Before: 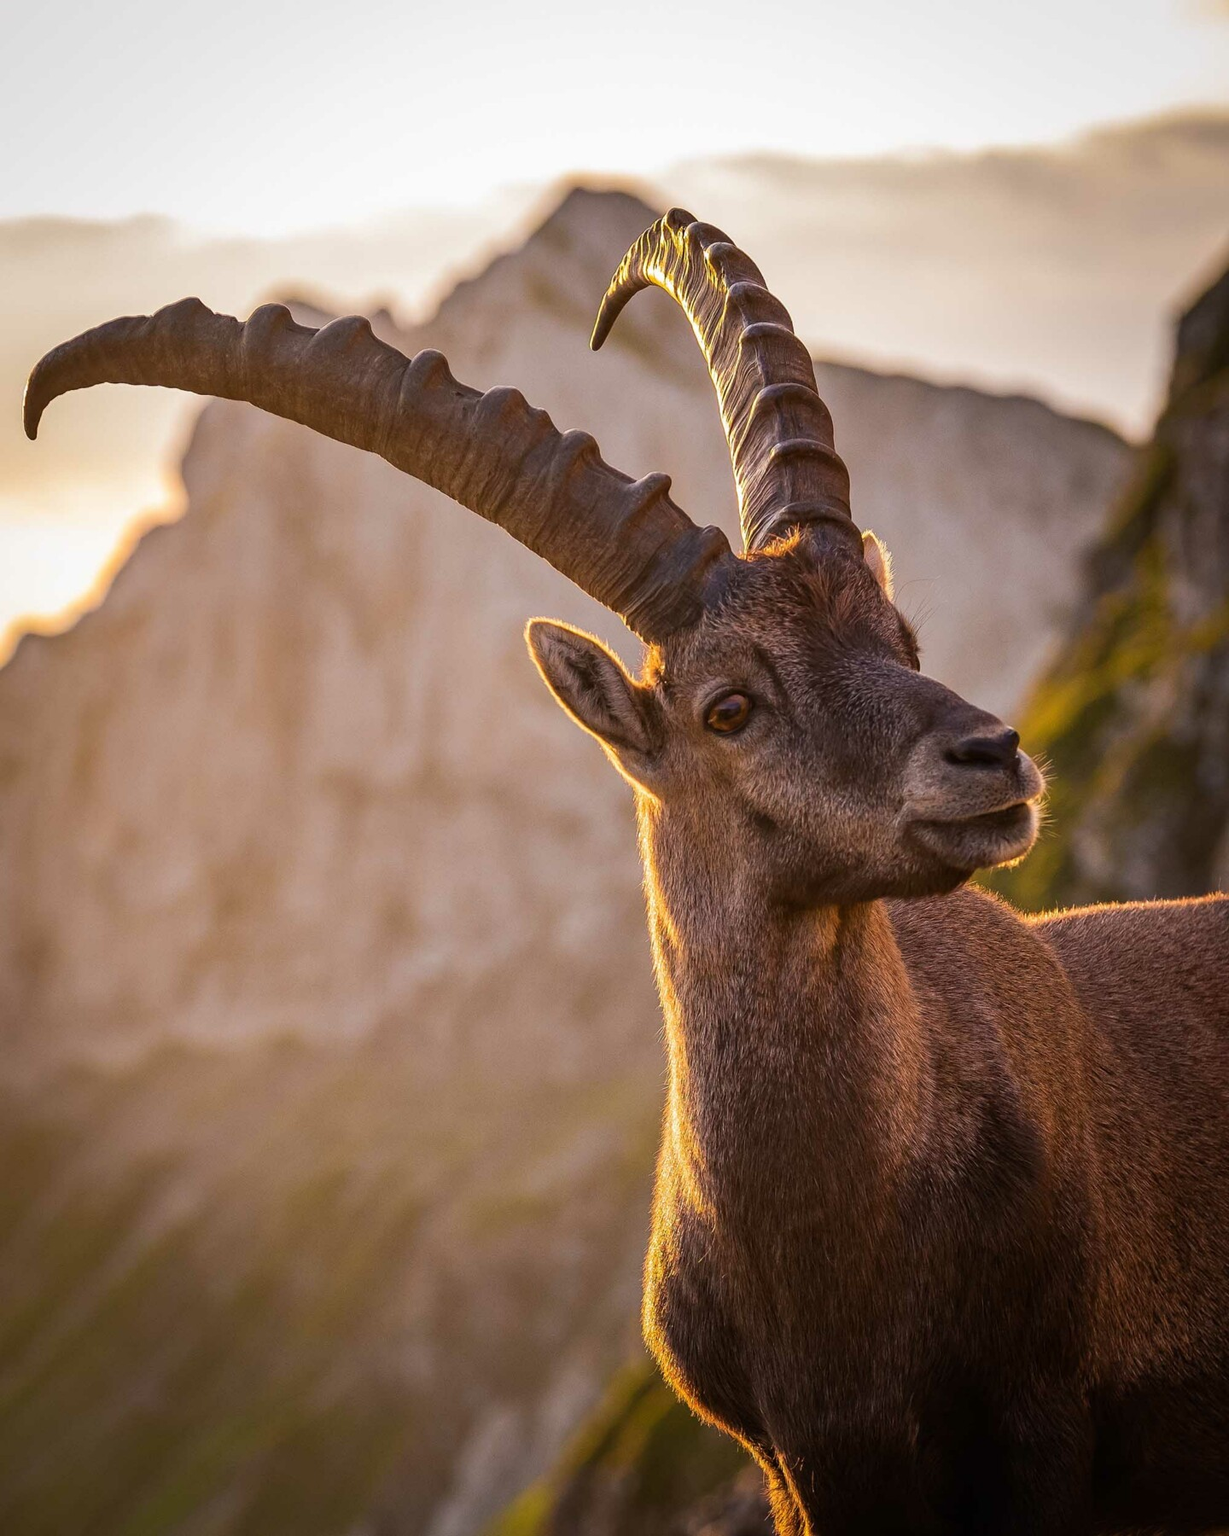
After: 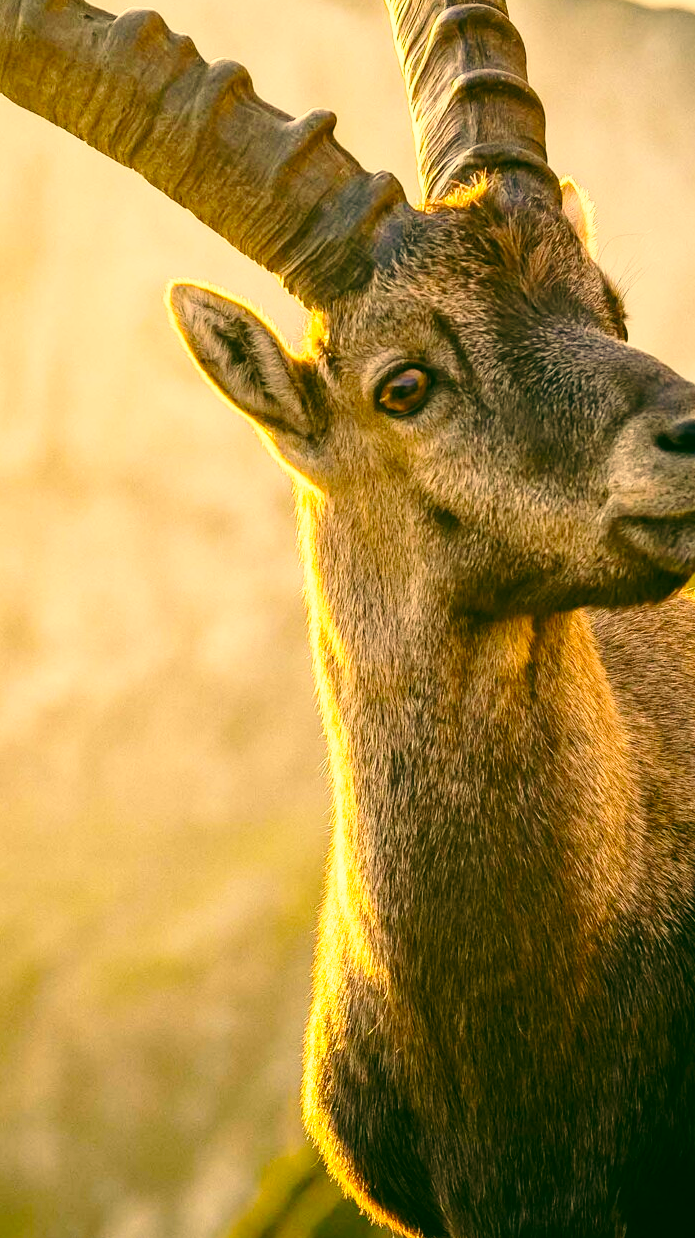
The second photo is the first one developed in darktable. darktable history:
crop: left 31.317%, top 24.743%, right 20.388%, bottom 6.472%
exposure: exposure 0.603 EV, compensate exposure bias true, compensate highlight preservation false
base curve: curves: ch0 [(0, 0) (0.028, 0.03) (0.121, 0.232) (0.46, 0.748) (0.859, 0.968) (1, 1)], preserve colors none
color correction: highlights a* 5.7, highlights b* 33.47, shadows a* -26.2, shadows b* 4.03
